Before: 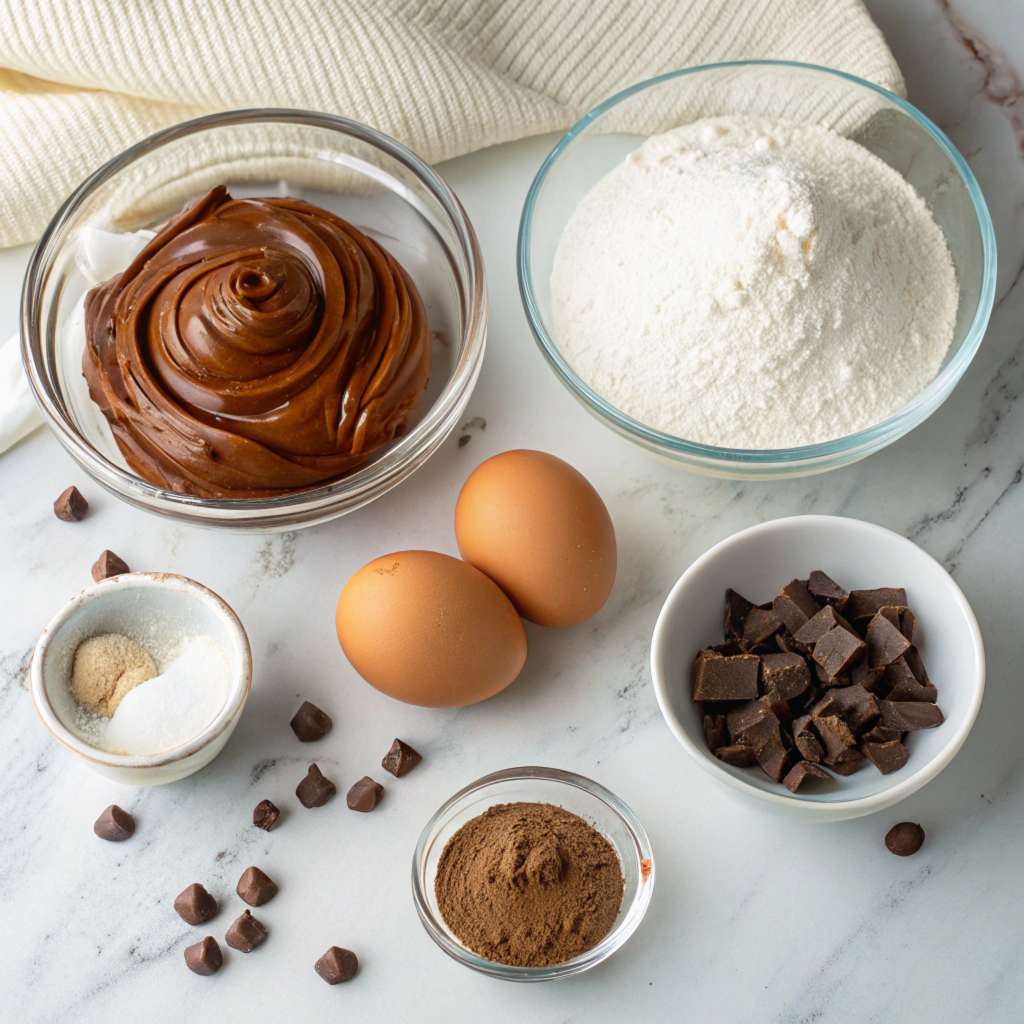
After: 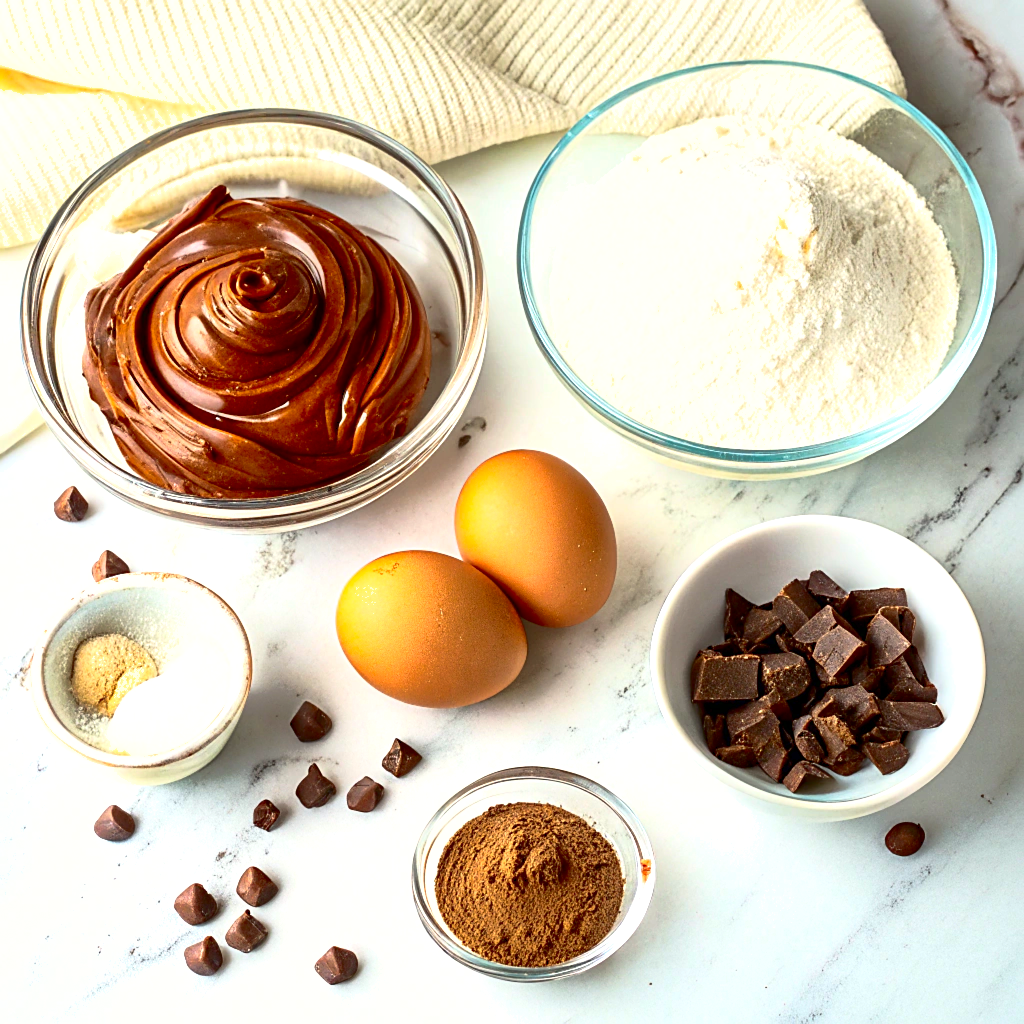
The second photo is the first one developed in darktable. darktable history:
contrast brightness saturation: contrast 0.408, brightness 0.049, saturation 0.247
shadows and highlights: on, module defaults
exposure: exposure 0.604 EV, compensate highlight preservation false
sharpen: on, module defaults
local contrast: mode bilateral grid, contrast 20, coarseness 49, detail 148%, midtone range 0.2
color correction: highlights b* 2.92
